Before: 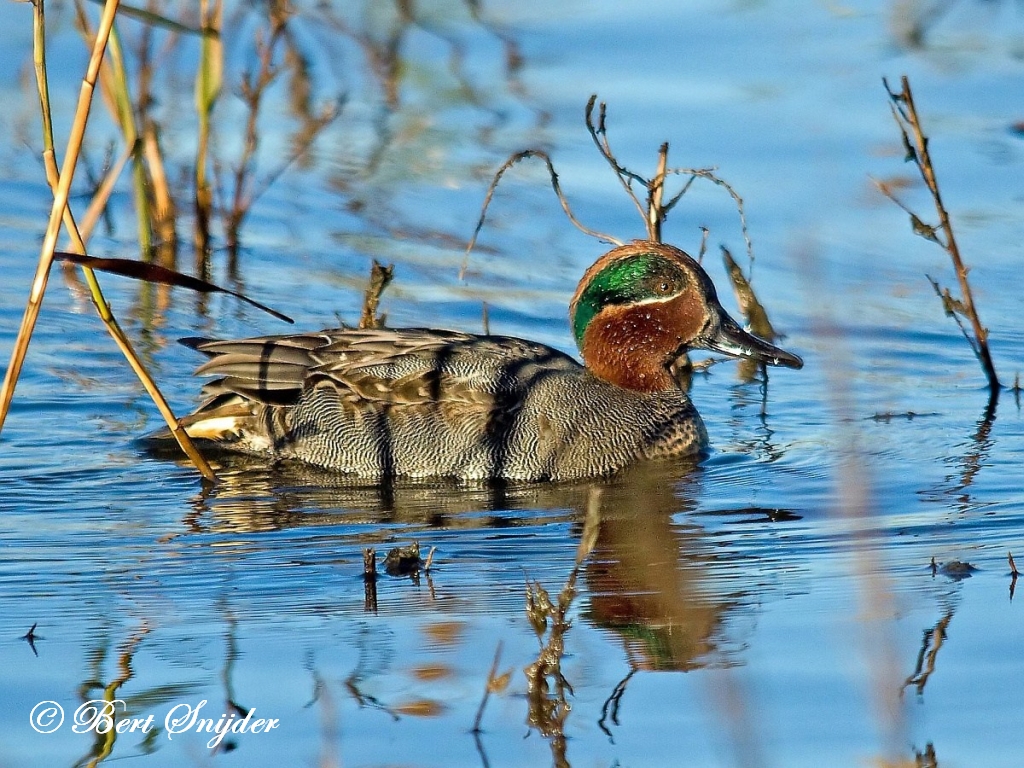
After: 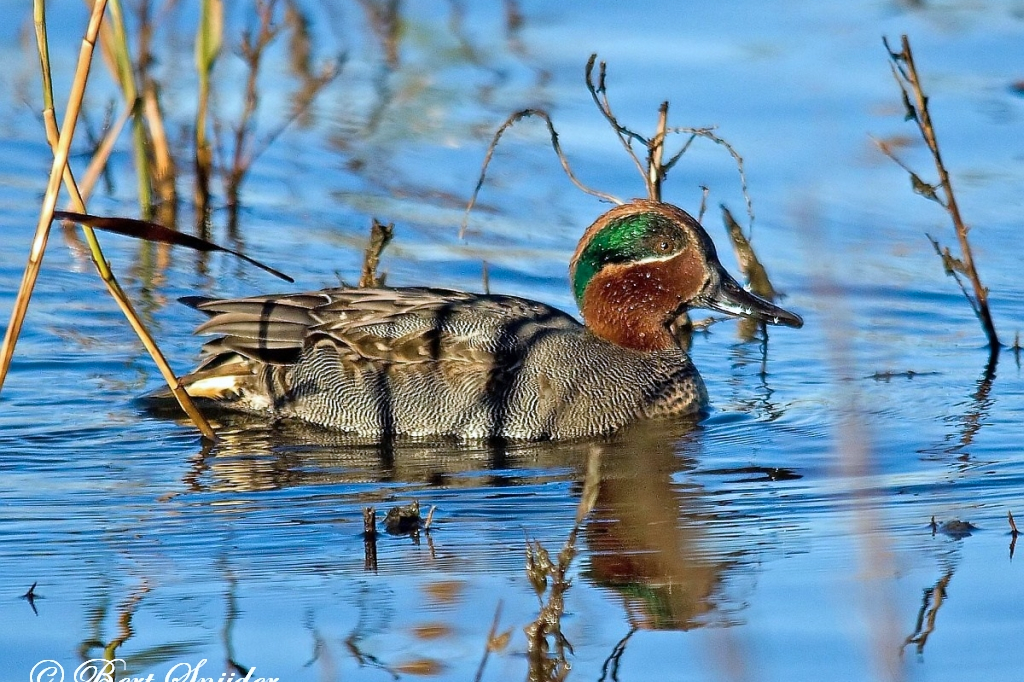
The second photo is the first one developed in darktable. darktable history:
crop and rotate: top 5.452%, bottom 5.63%
color calibration: gray › normalize channels true, illuminant as shot in camera, x 0.358, y 0.373, temperature 4628.91 K, gamut compression 0.007
